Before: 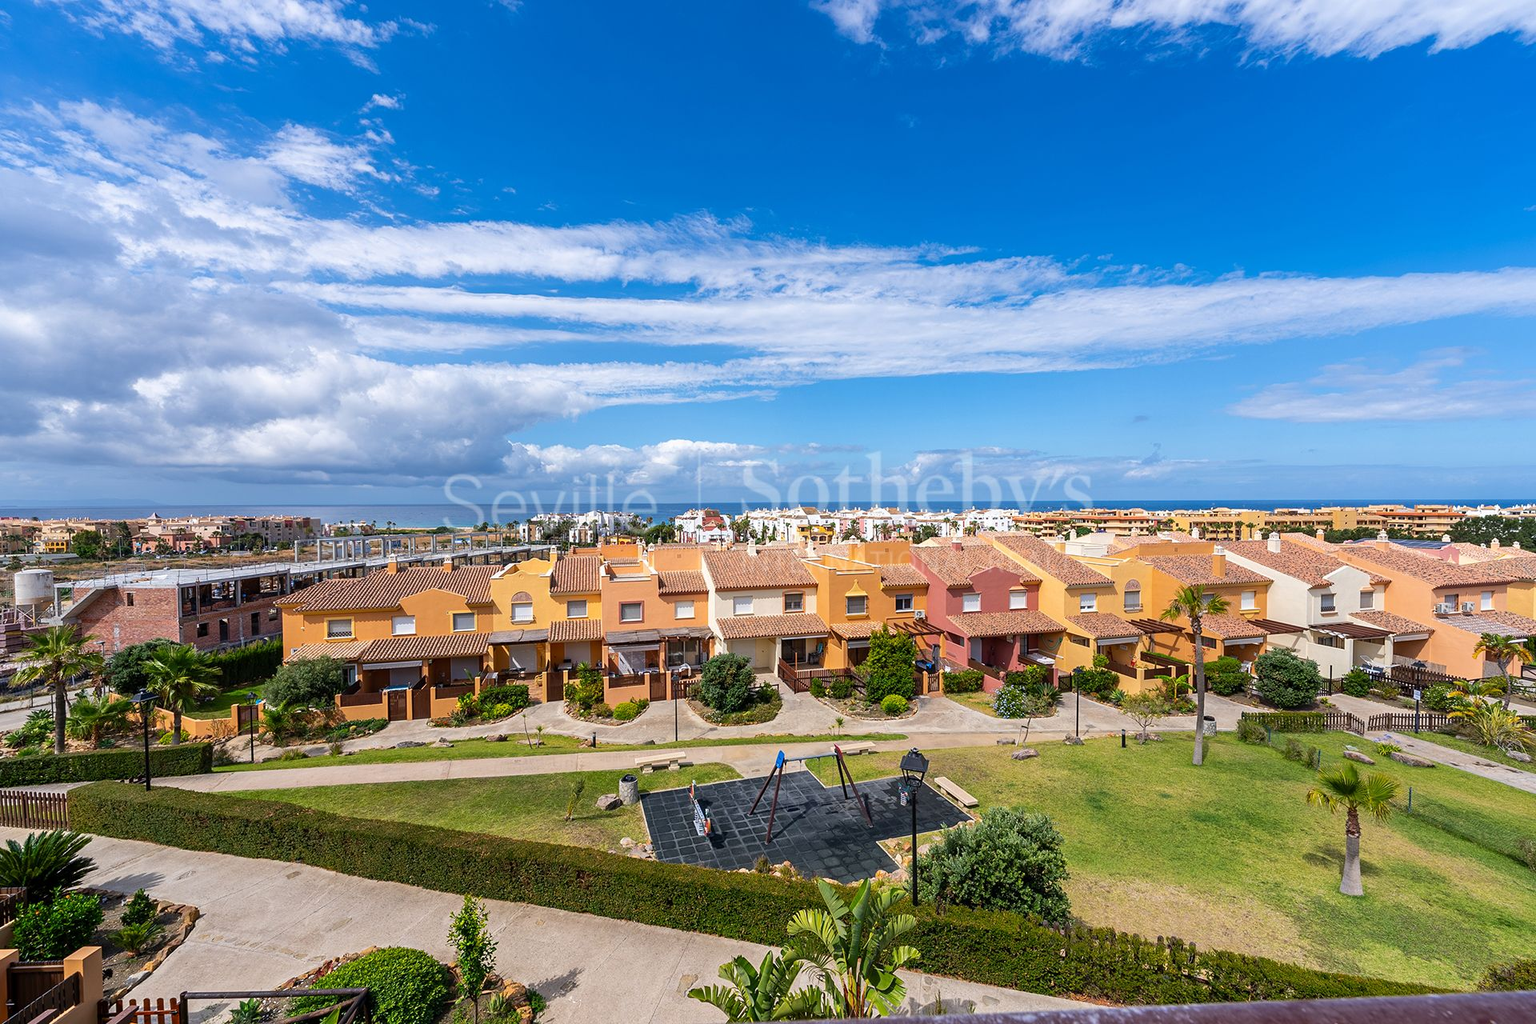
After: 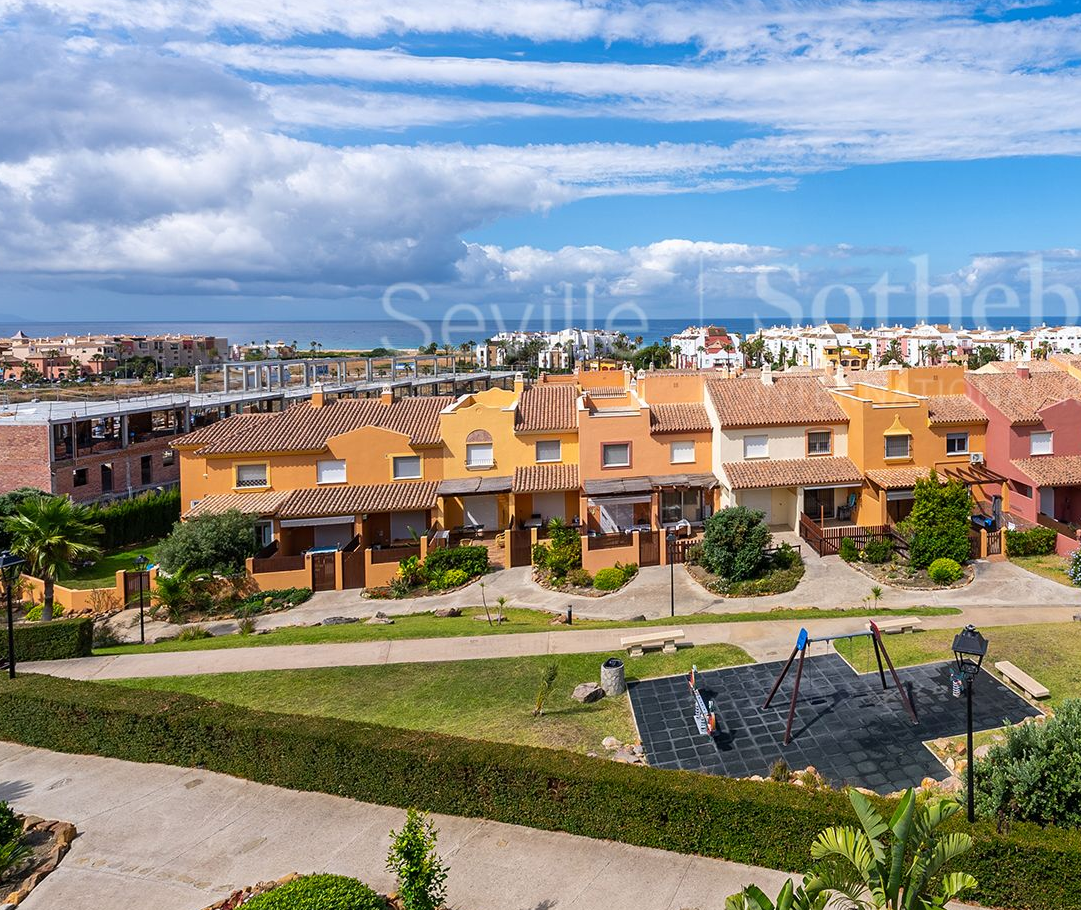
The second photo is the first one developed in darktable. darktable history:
crop: left 9.035%, top 24.248%, right 34.654%, bottom 4.6%
